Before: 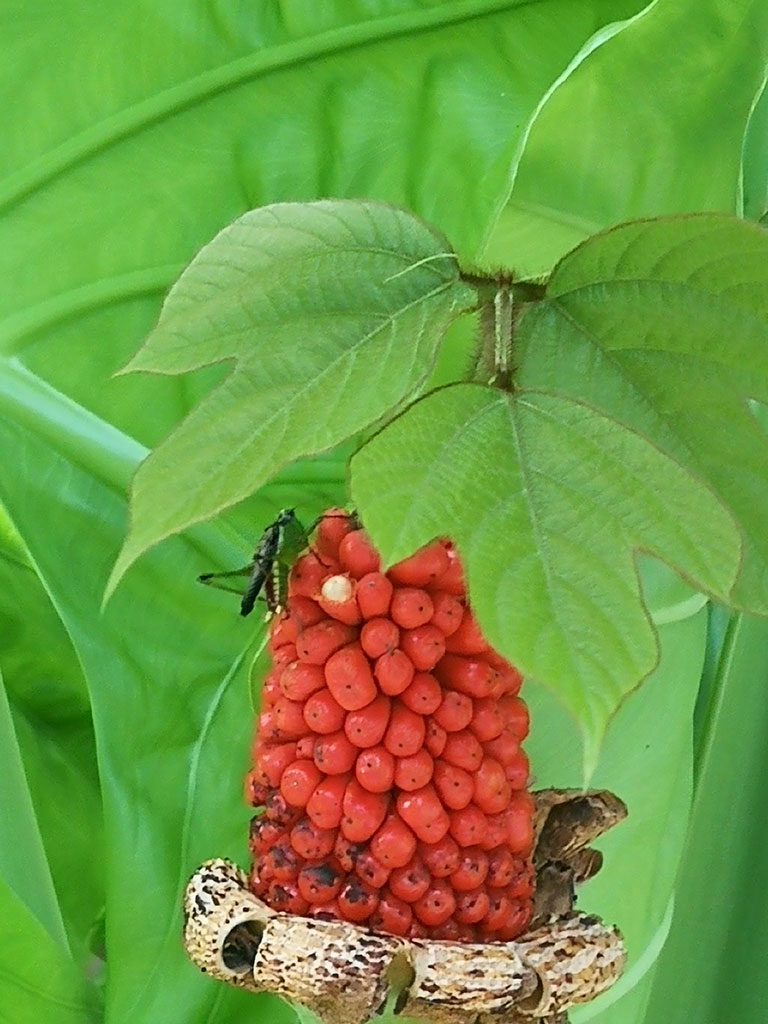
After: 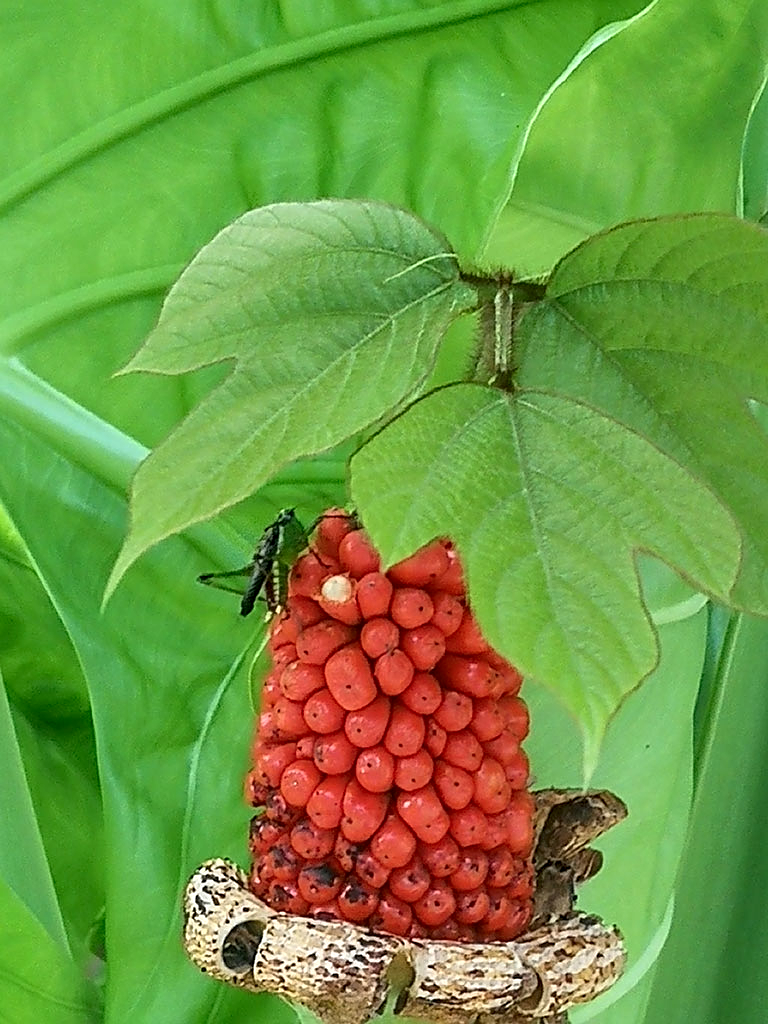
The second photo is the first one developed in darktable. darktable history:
local contrast: detail 130%
sharpen: amount 0.494
